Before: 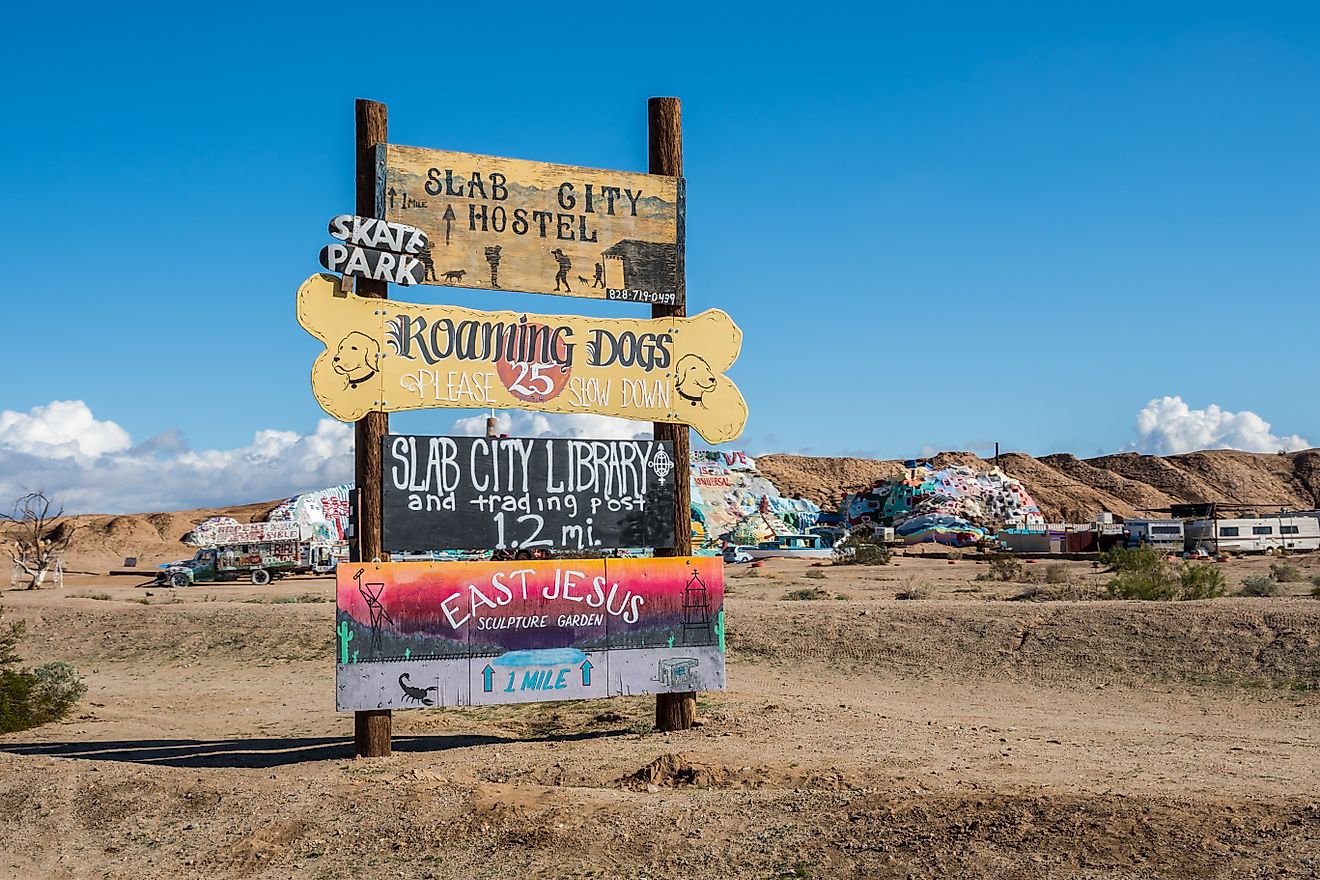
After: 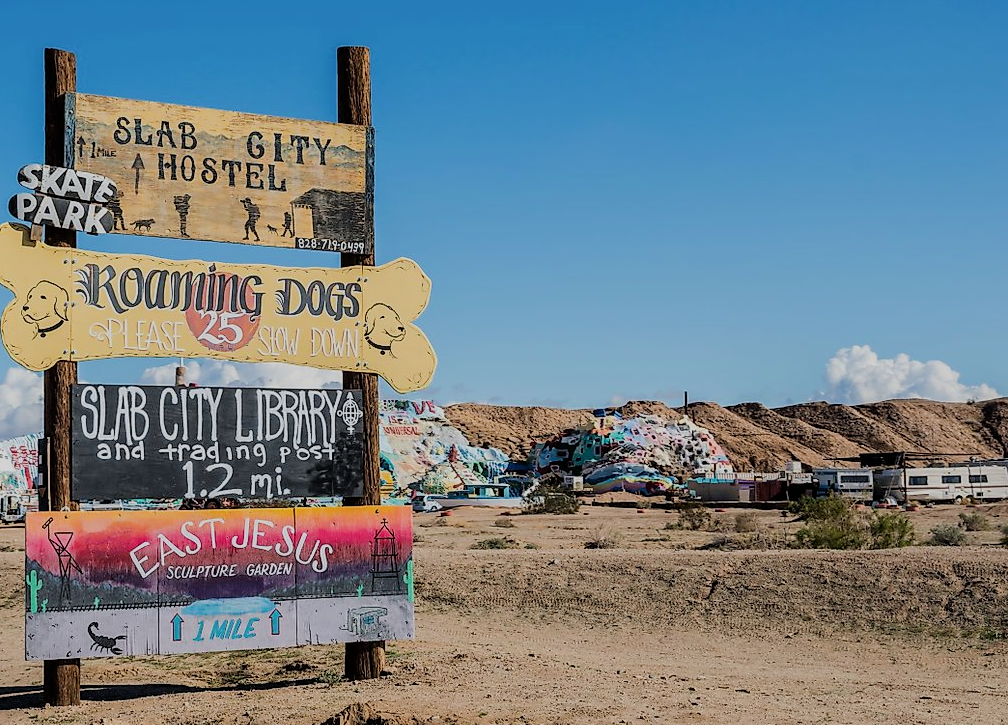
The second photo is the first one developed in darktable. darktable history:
crop: left 23.57%, top 5.826%, bottom 11.788%
filmic rgb: black relative exposure -7.65 EV, white relative exposure 4.56 EV, threshold 5.97 EV, hardness 3.61, enable highlight reconstruction true
